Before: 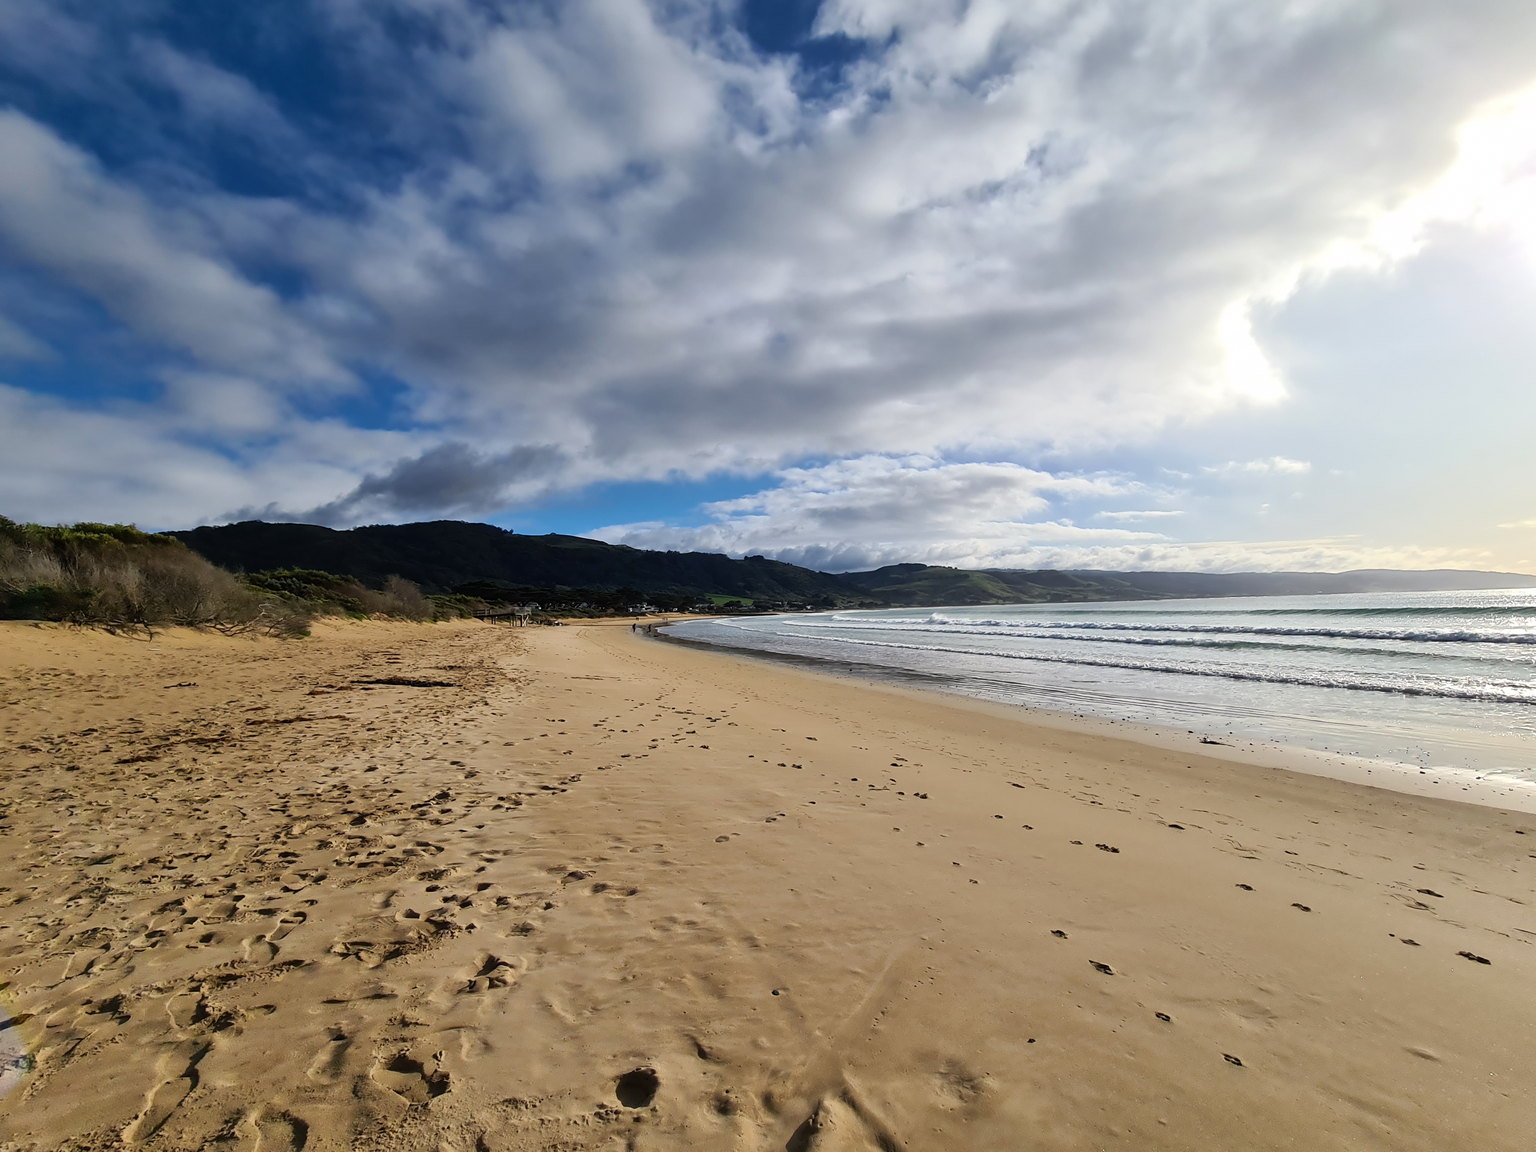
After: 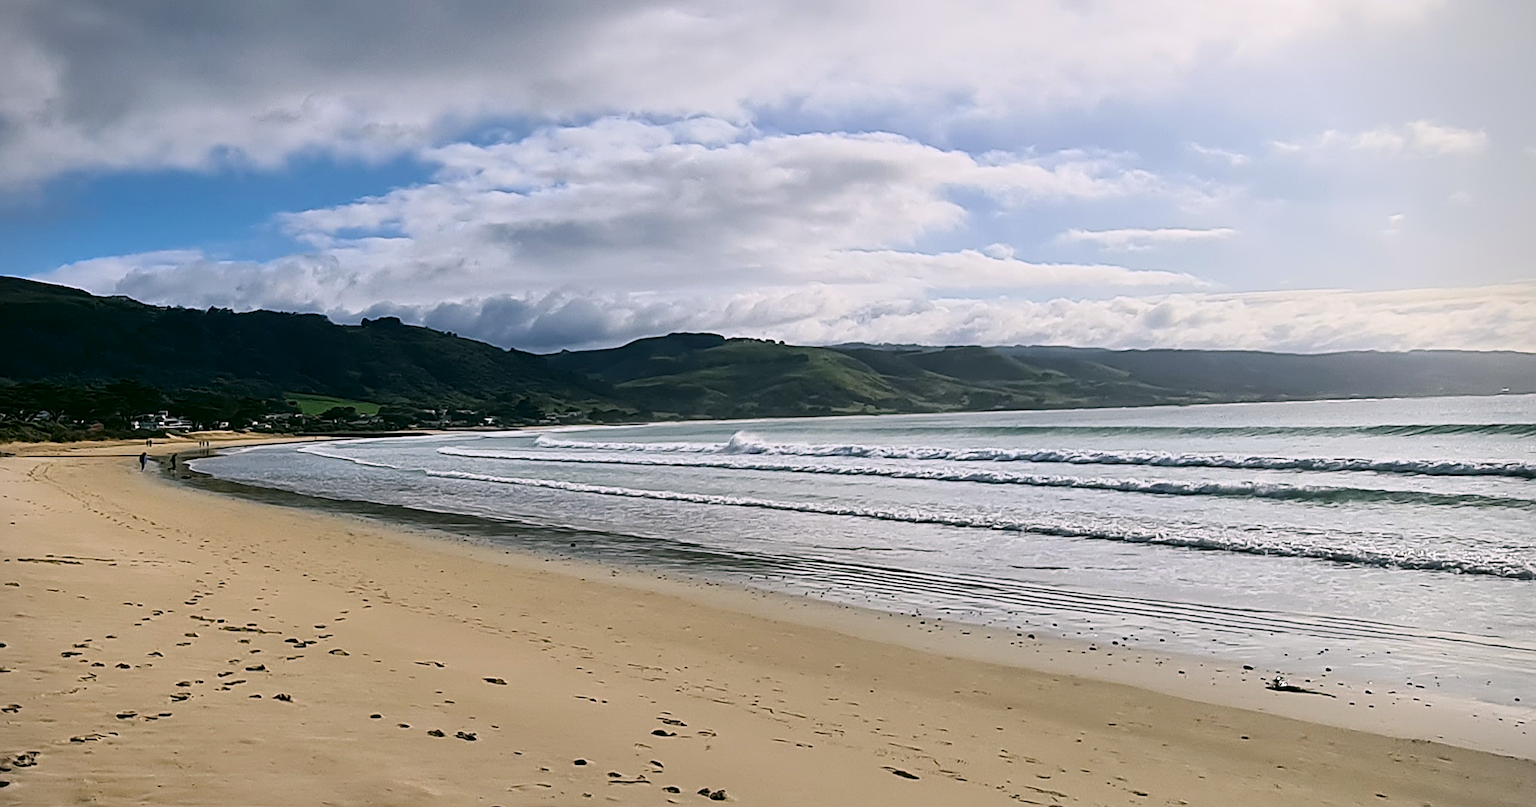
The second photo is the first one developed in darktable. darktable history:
exposure: exposure -0.21 EV, compensate exposure bias true, compensate highlight preservation false
contrast brightness saturation: contrast 0.149, brightness 0.043
vignetting: fall-off start 91.1%, center (-0.028, 0.243), unbound false
color correction: highlights a* 3.99, highlights b* 4.99, shadows a* -7.53, shadows b* 4.94
sharpen: on, module defaults
crop: left 36.619%, top 34.386%, right 13.029%, bottom 30.311%
color calibration: illuminant as shot in camera, x 0.358, y 0.373, temperature 4628.91 K
